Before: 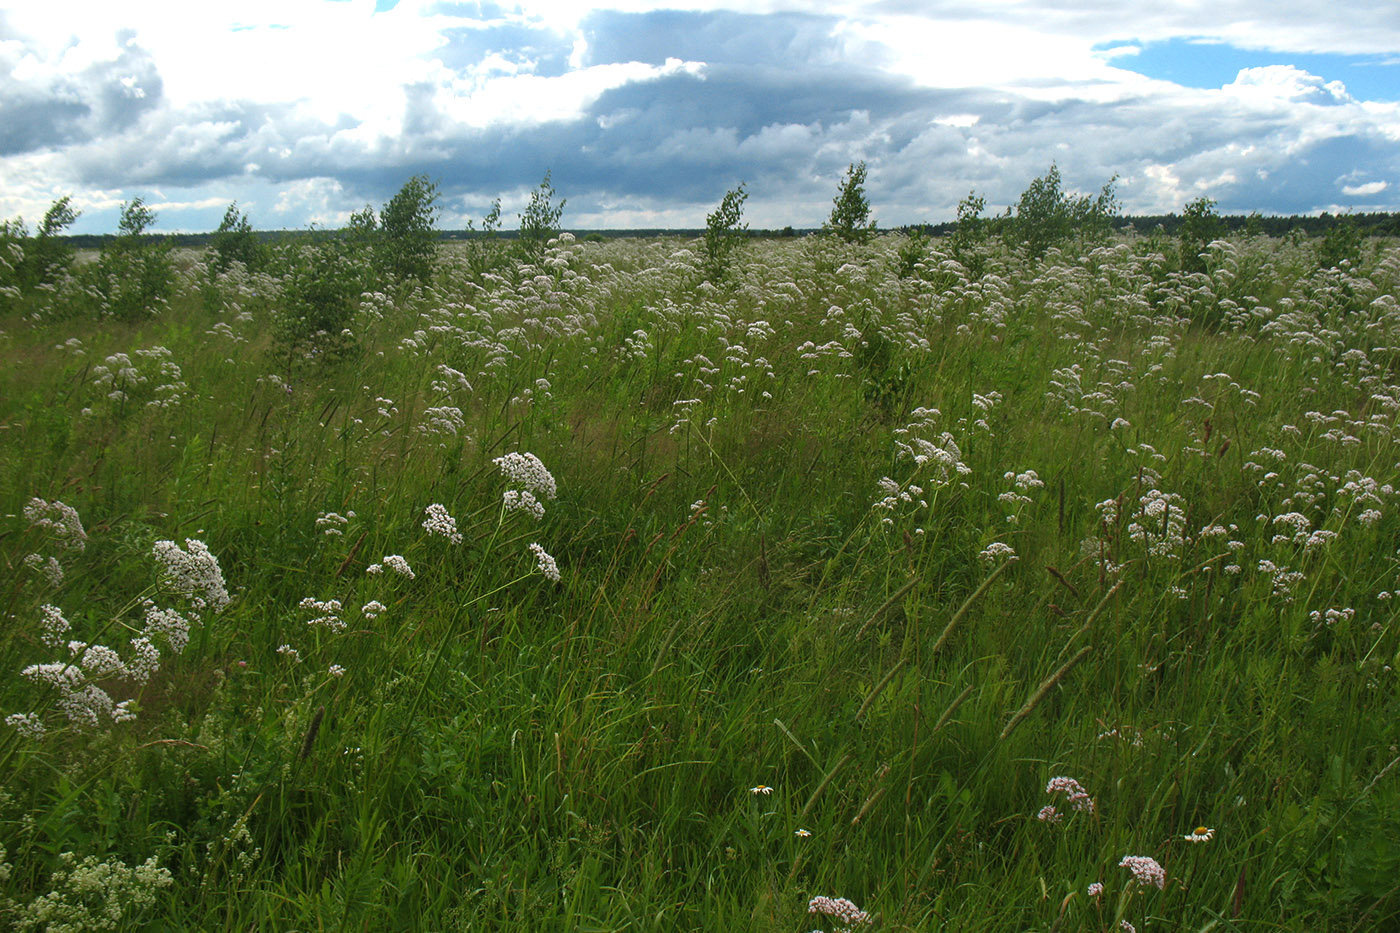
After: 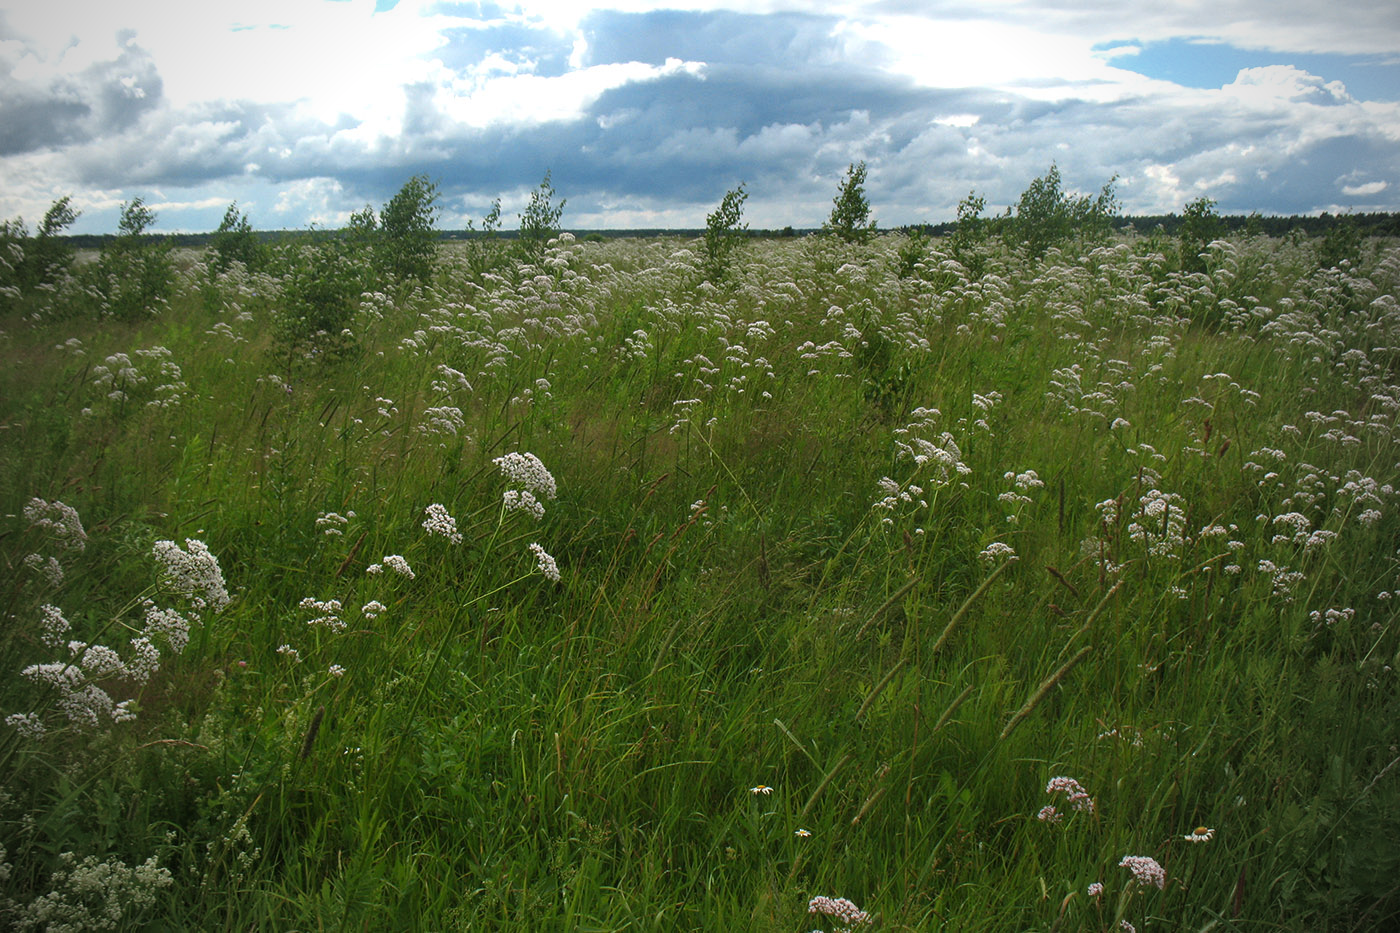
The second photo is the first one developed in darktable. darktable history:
shadows and highlights: radius 334.05, shadows 65.29, highlights 5.43, compress 87.36%, soften with gaussian
vignetting: fall-off start 73.35%
